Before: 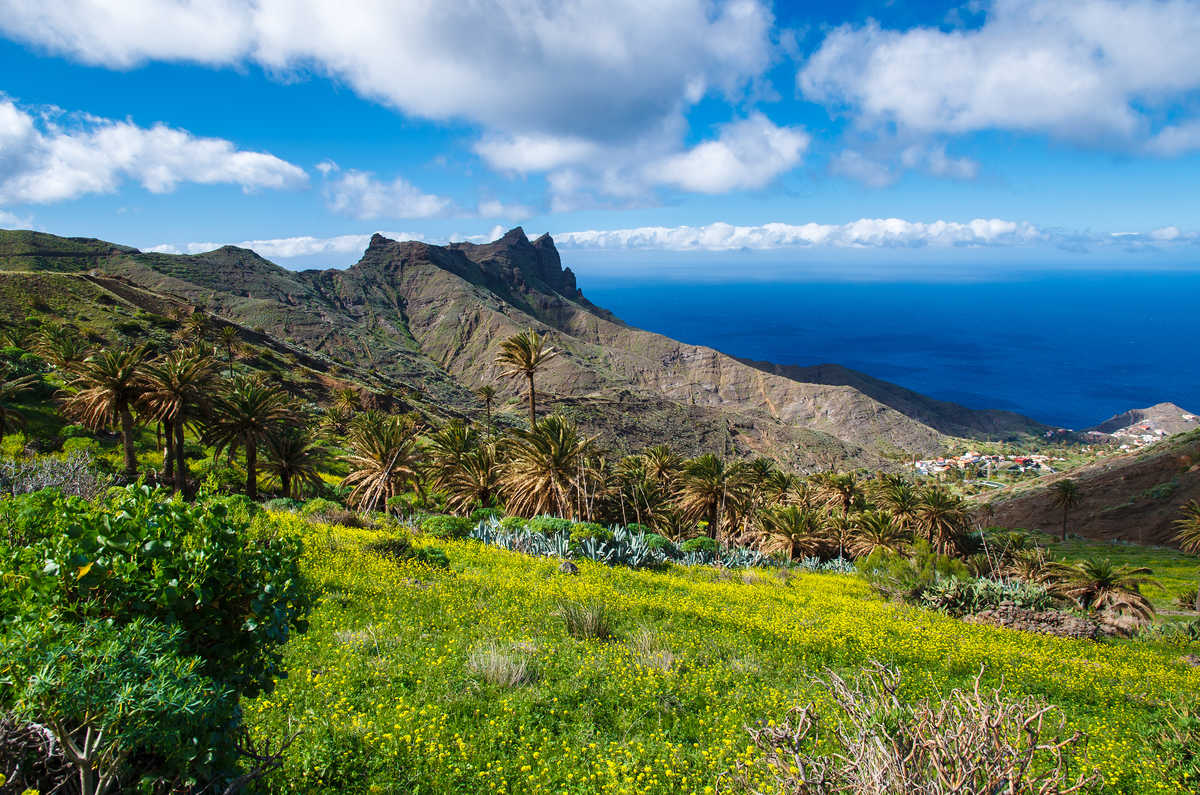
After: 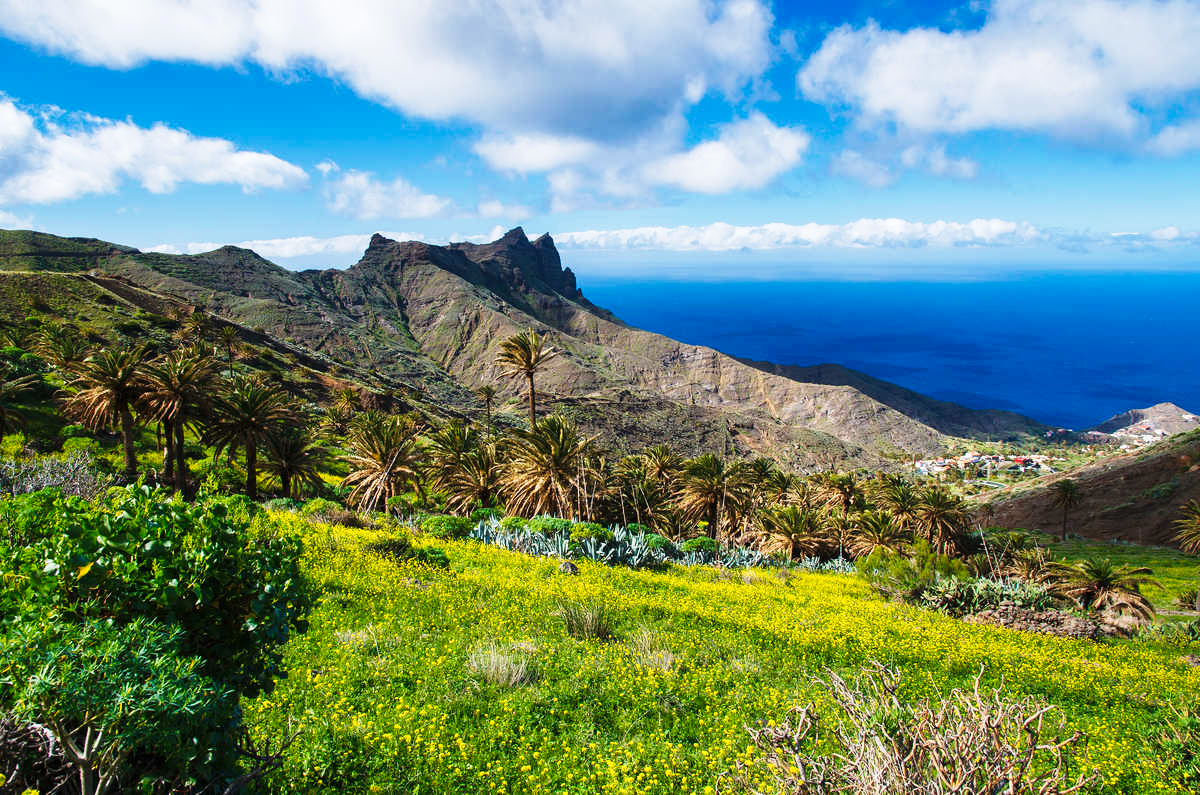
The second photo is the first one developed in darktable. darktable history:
tone curve: curves: ch0 [(0, 0.003) (0.117, 0.101) (0.257, 0.246) (0.408, 0.432) (0.632, 0.716) (0.795, 0.884) (1, 1)]; ch1 [(0, 0) (0.227, 0.197) (0.405, 0.421) (0.501, 0.501) (0.522, 0.526) (0.546, 0.564) (0.589, 0.602) (0.696, 0.761) (0.976, 0.992)]; ch2 [(0, 0) (0.208, 0.176) (0.377, 0.38) (0.5, 0.5) (0.537, 0.534) (0.571, 0.577) (0.627, 0.64) (0.698, 0.76) (1, 1)], preserve colors none
